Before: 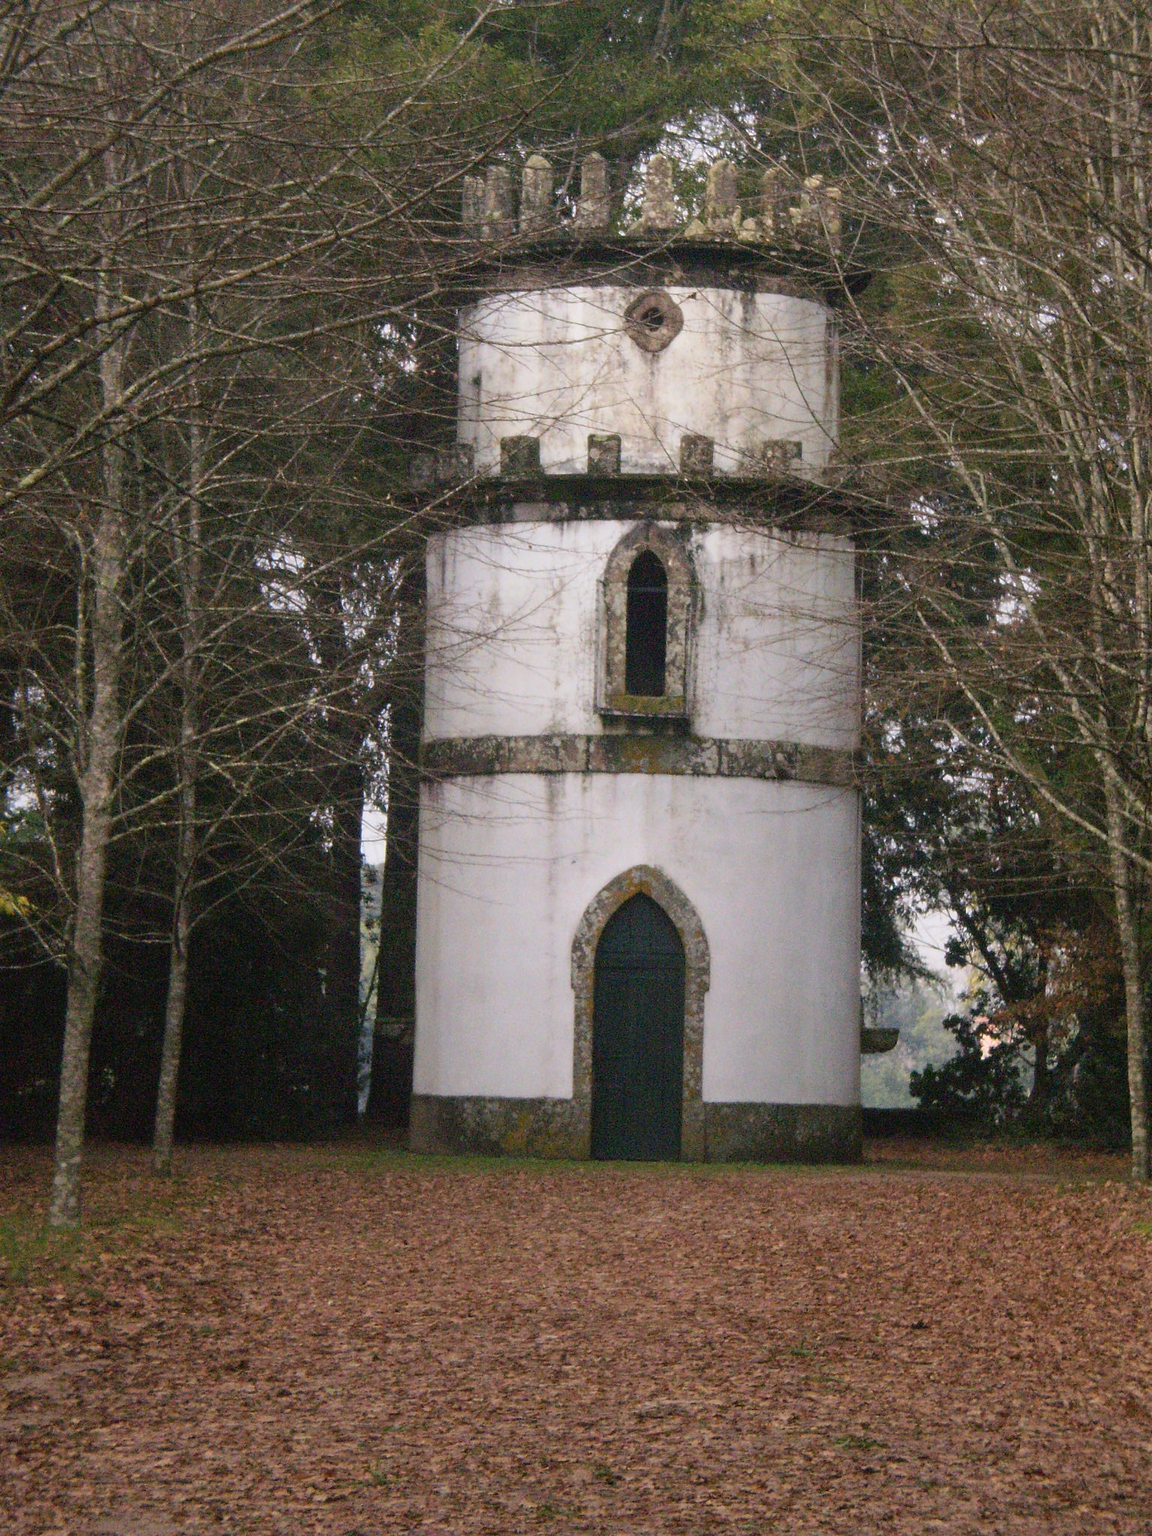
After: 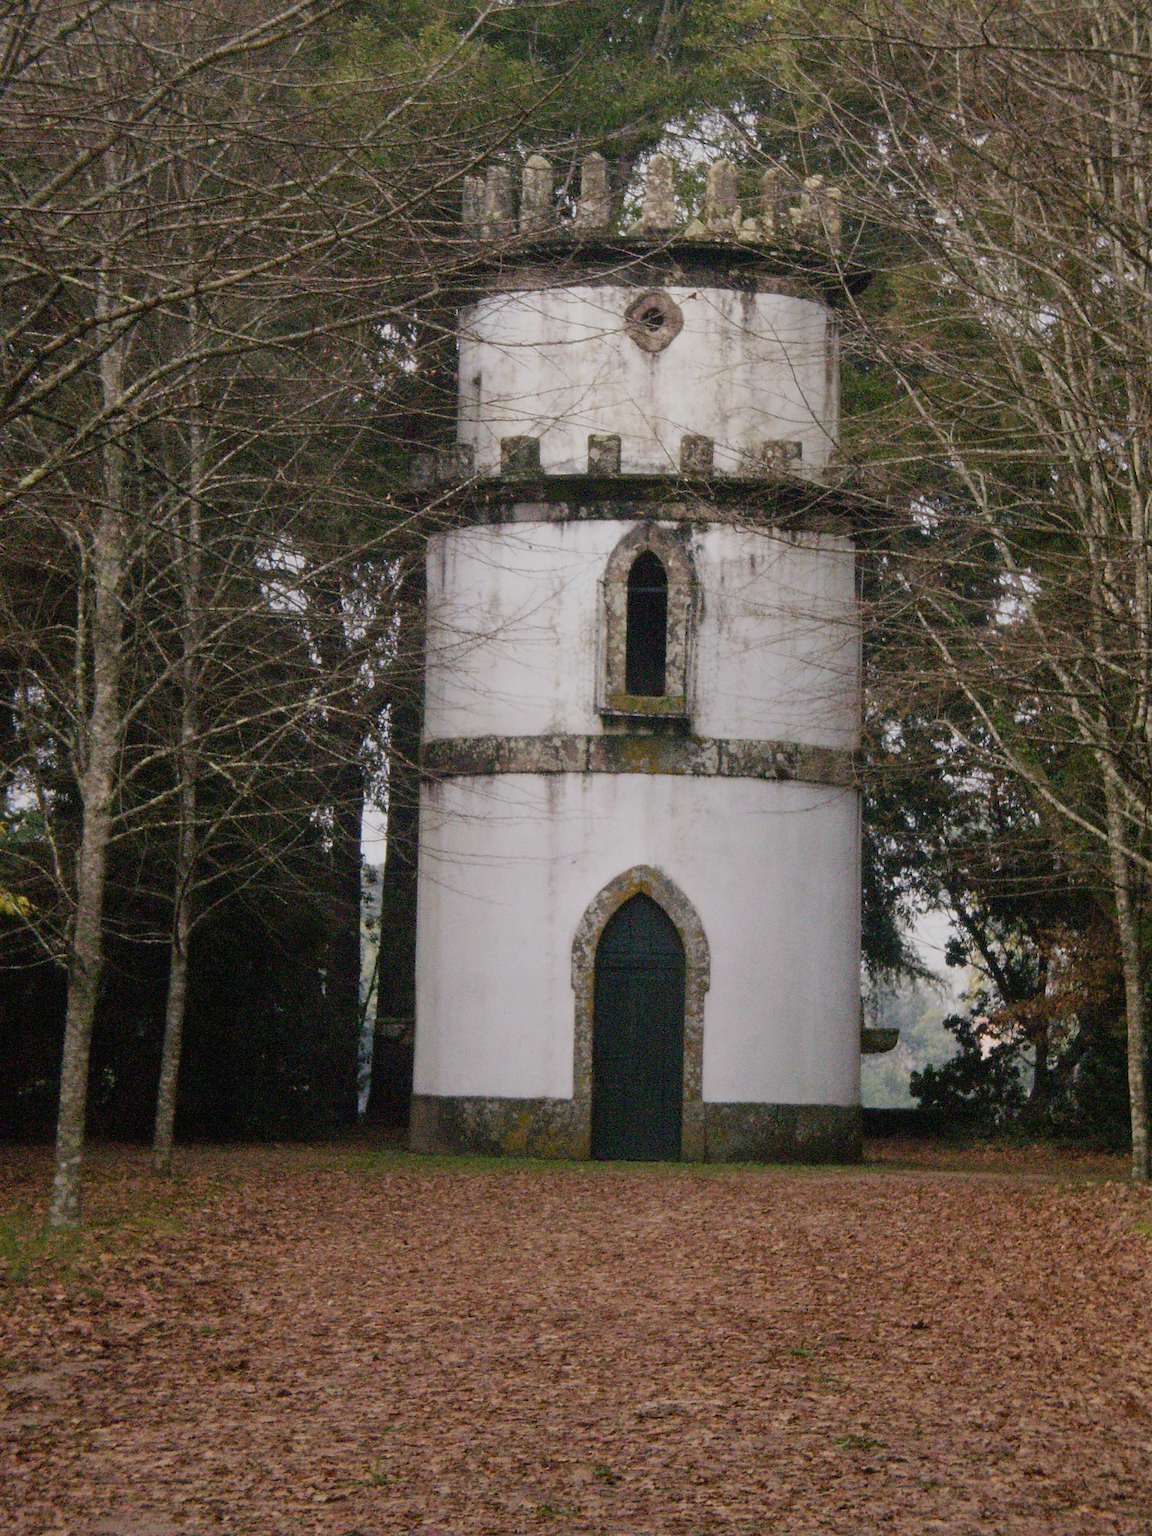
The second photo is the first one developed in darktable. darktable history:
filmic rgb: black relative exposure -16 EV, white relative exposure 4.94 EV, hardness 6.19, add noise in highlights 0, preserve chrominance no, color science v3 (2019), use custom middle-gray values true, contrast in highlights soft
